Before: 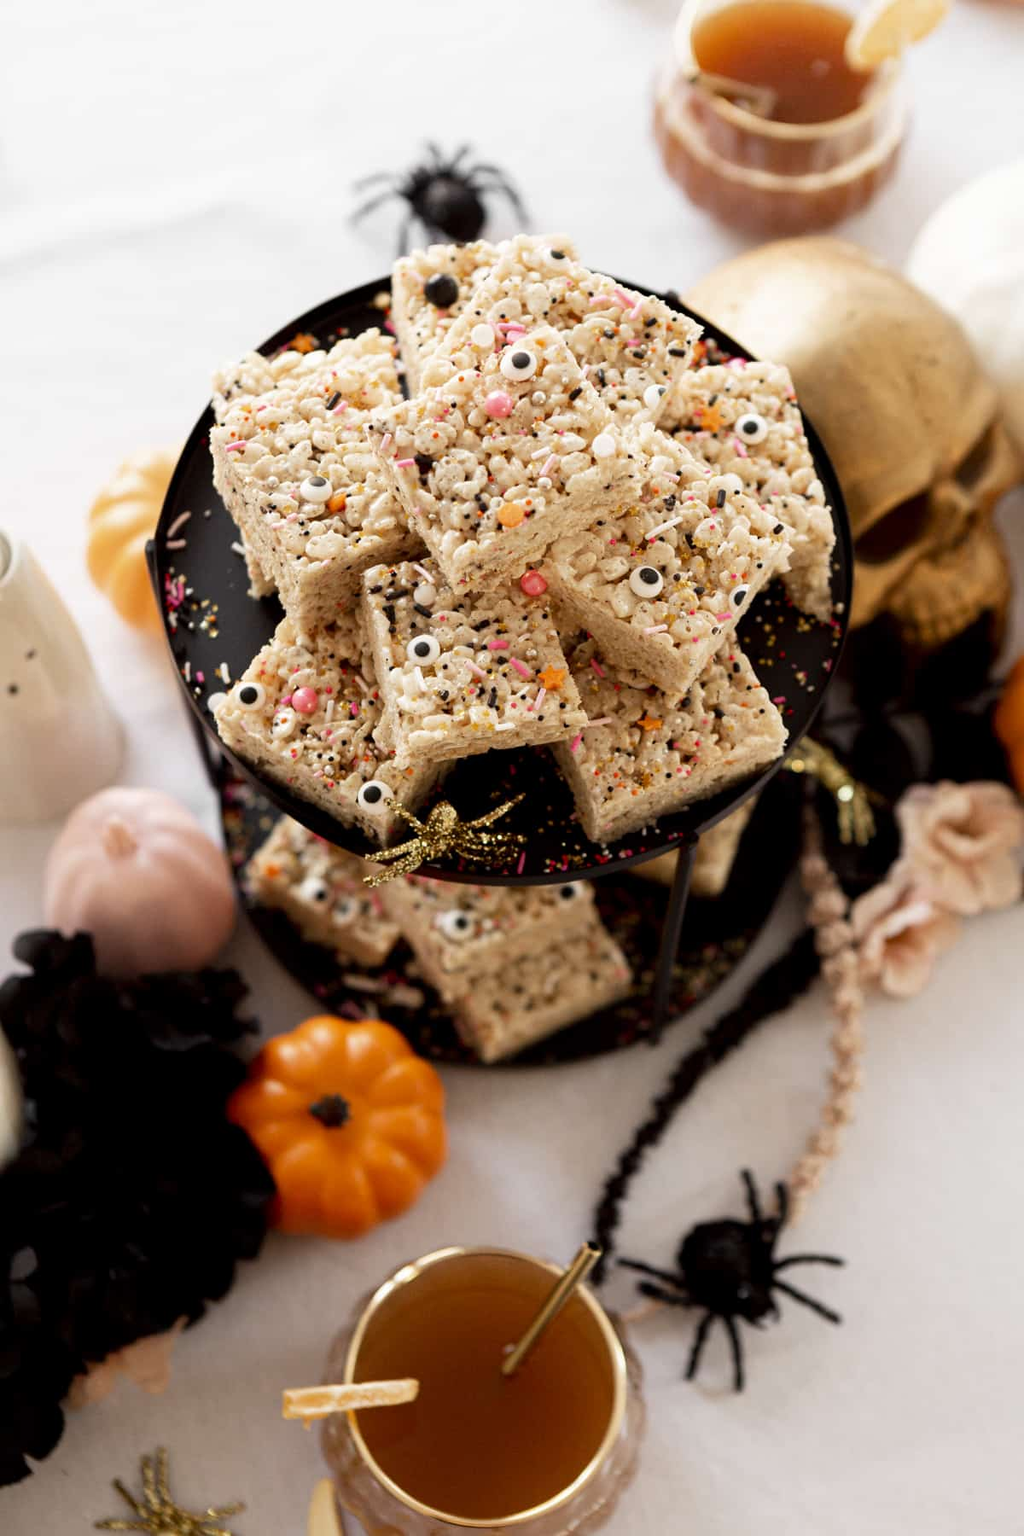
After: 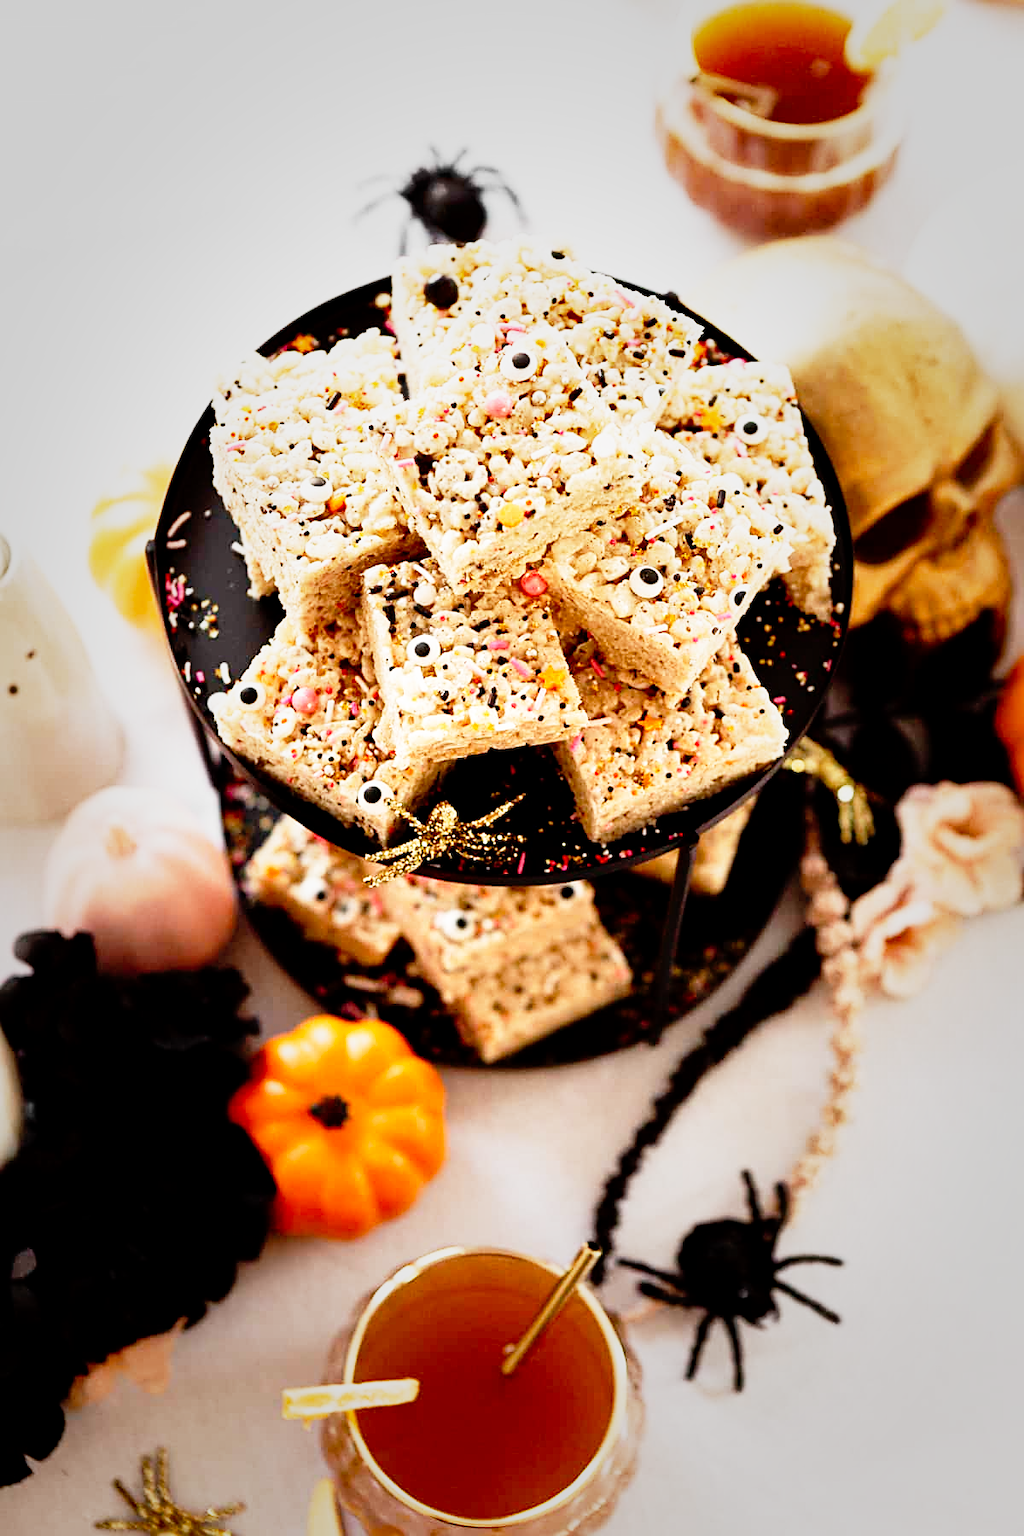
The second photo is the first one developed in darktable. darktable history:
shadows and highlights: shadows 32.53, highlights -47.74, compress 49.83%, soften with gaussian
sharpen: on, module defaults
vignetting: fall-off start 16.83%, fall-off radius 99%, brightness -0.374, saturation 0.015, width/height ratio 0.721, dithering 16-bit output, unbound false
base curve: curves: ch0 [(0, 0) (0.012, 0.01) (0.073, 0.168) (0.31, 0.711) (0.645, 0.957) (1, 1)], preserve colors none
